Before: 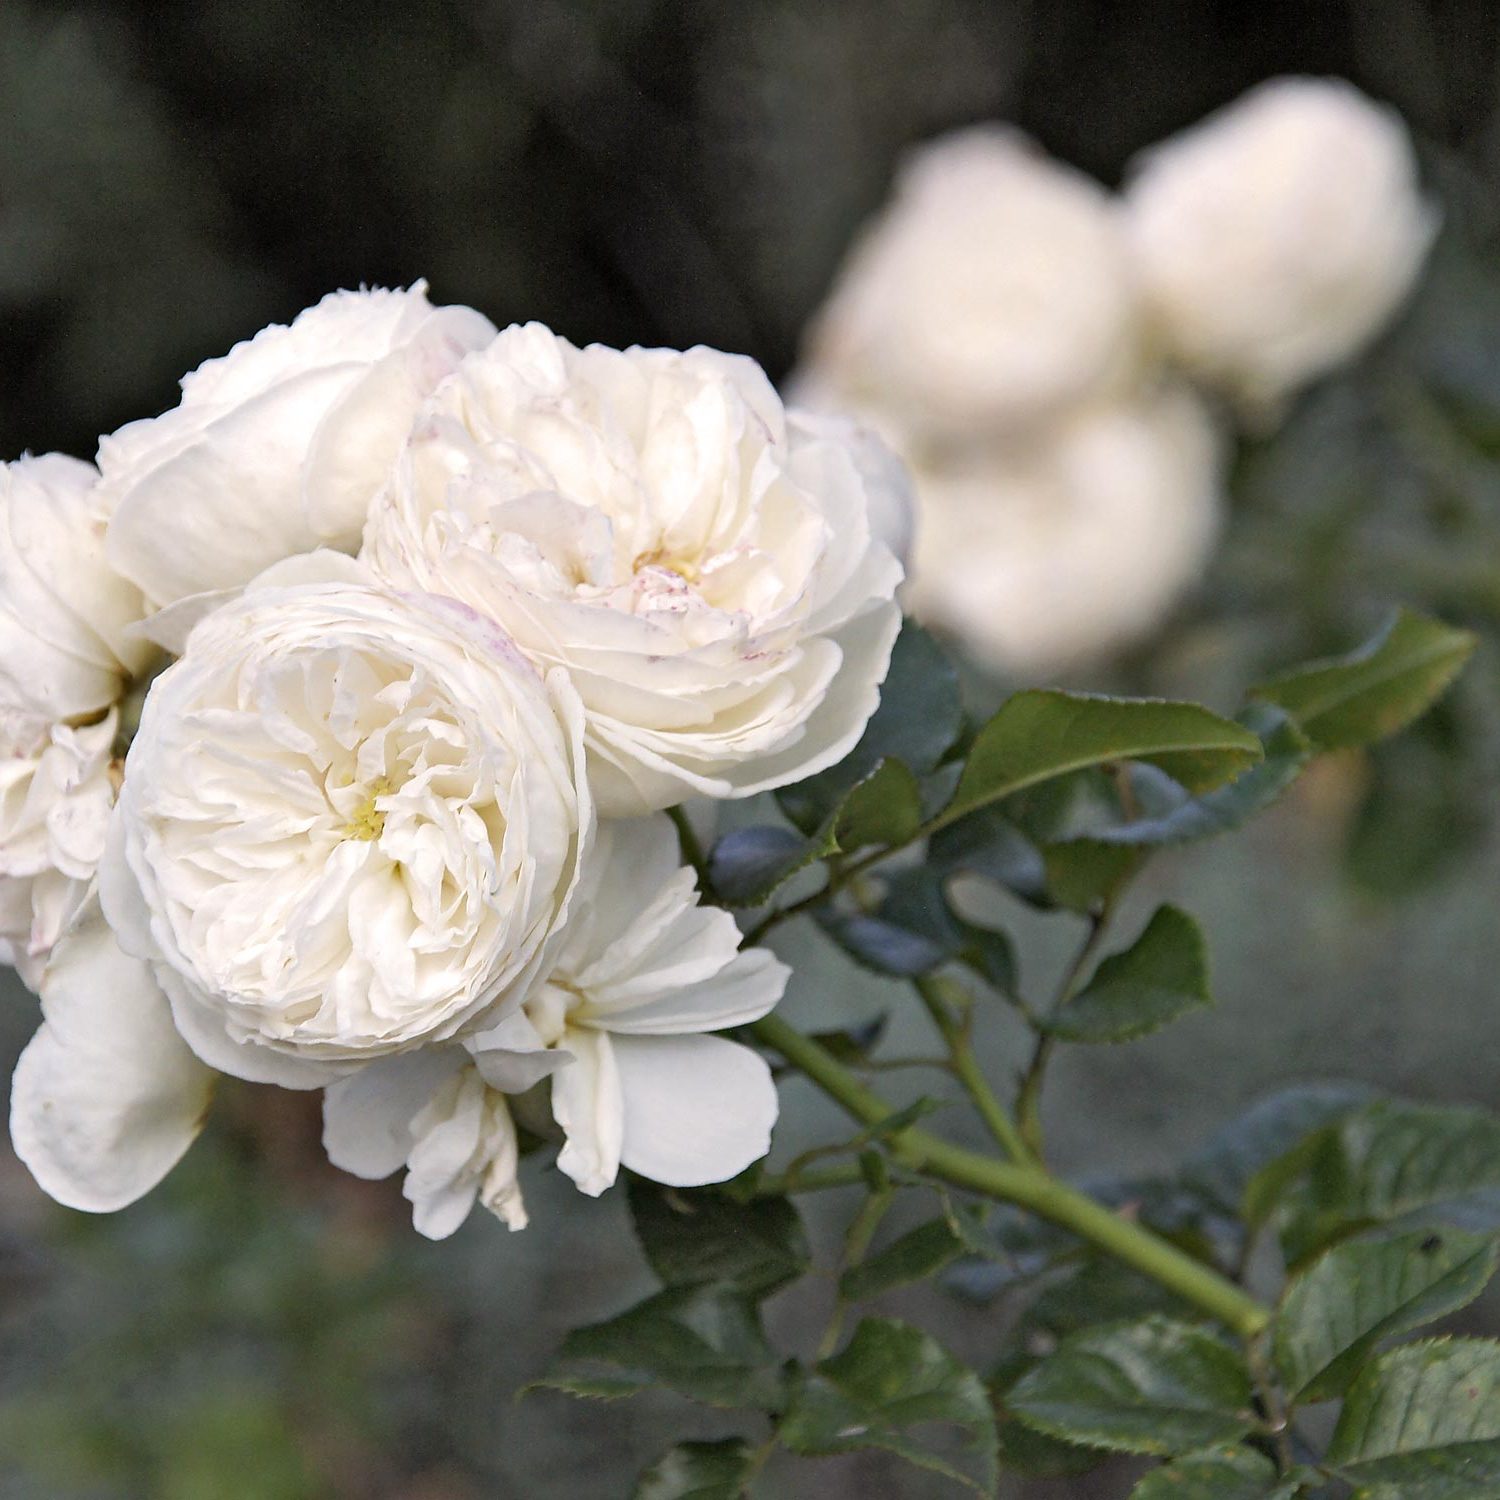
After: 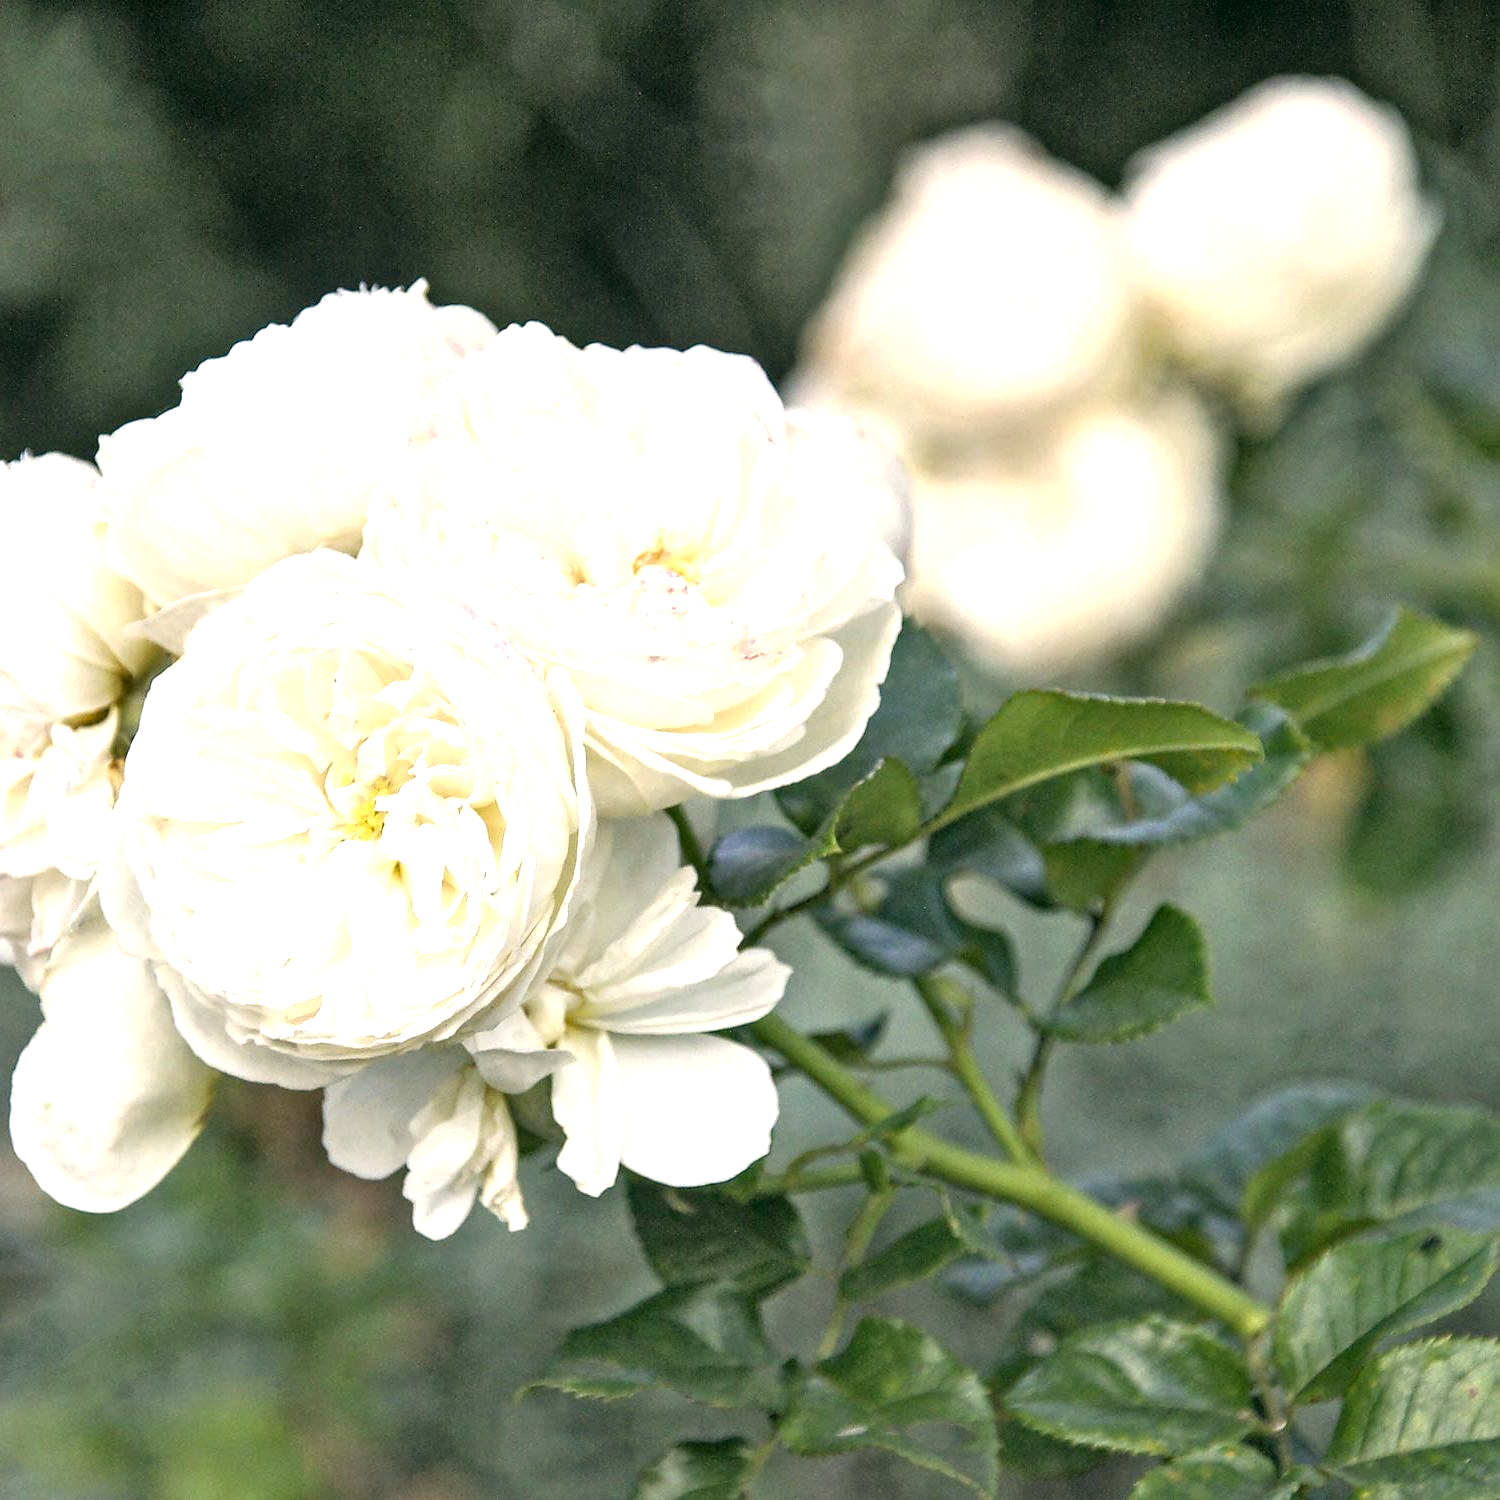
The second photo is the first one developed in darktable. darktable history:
color correction: highlights a* -0.551, highlights b* 9.43, shadows a* -9.3, shadows b* 1.05
local contrast: on, module defaults
exposure: exposure 0.914 EV, compensate highlight preservation false
